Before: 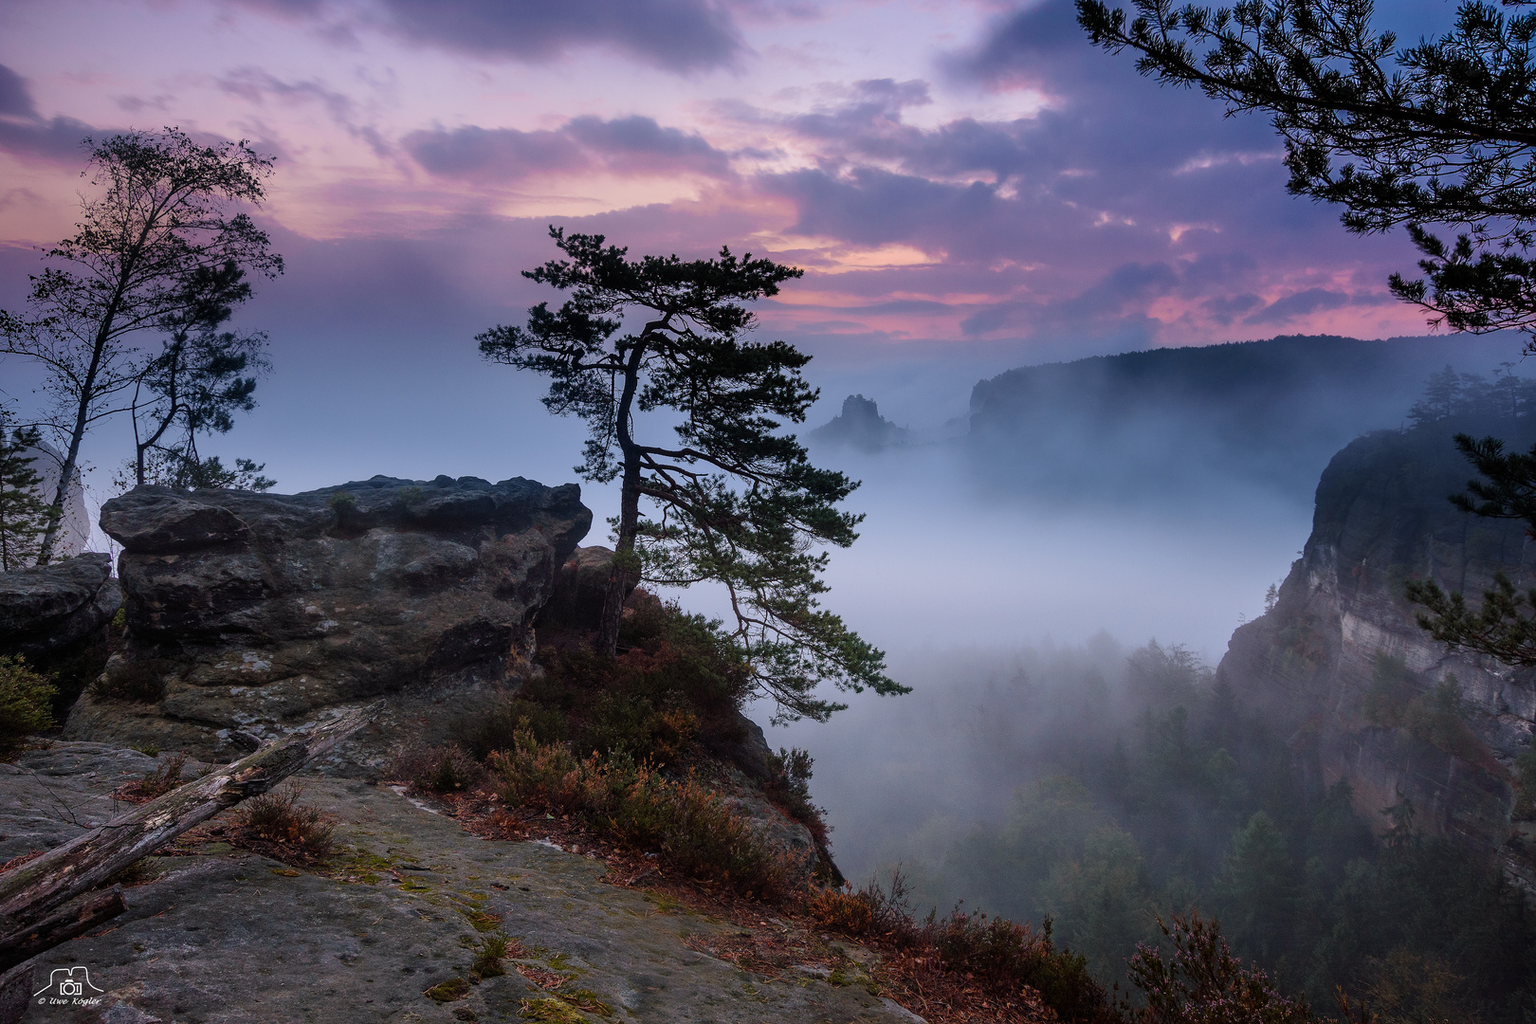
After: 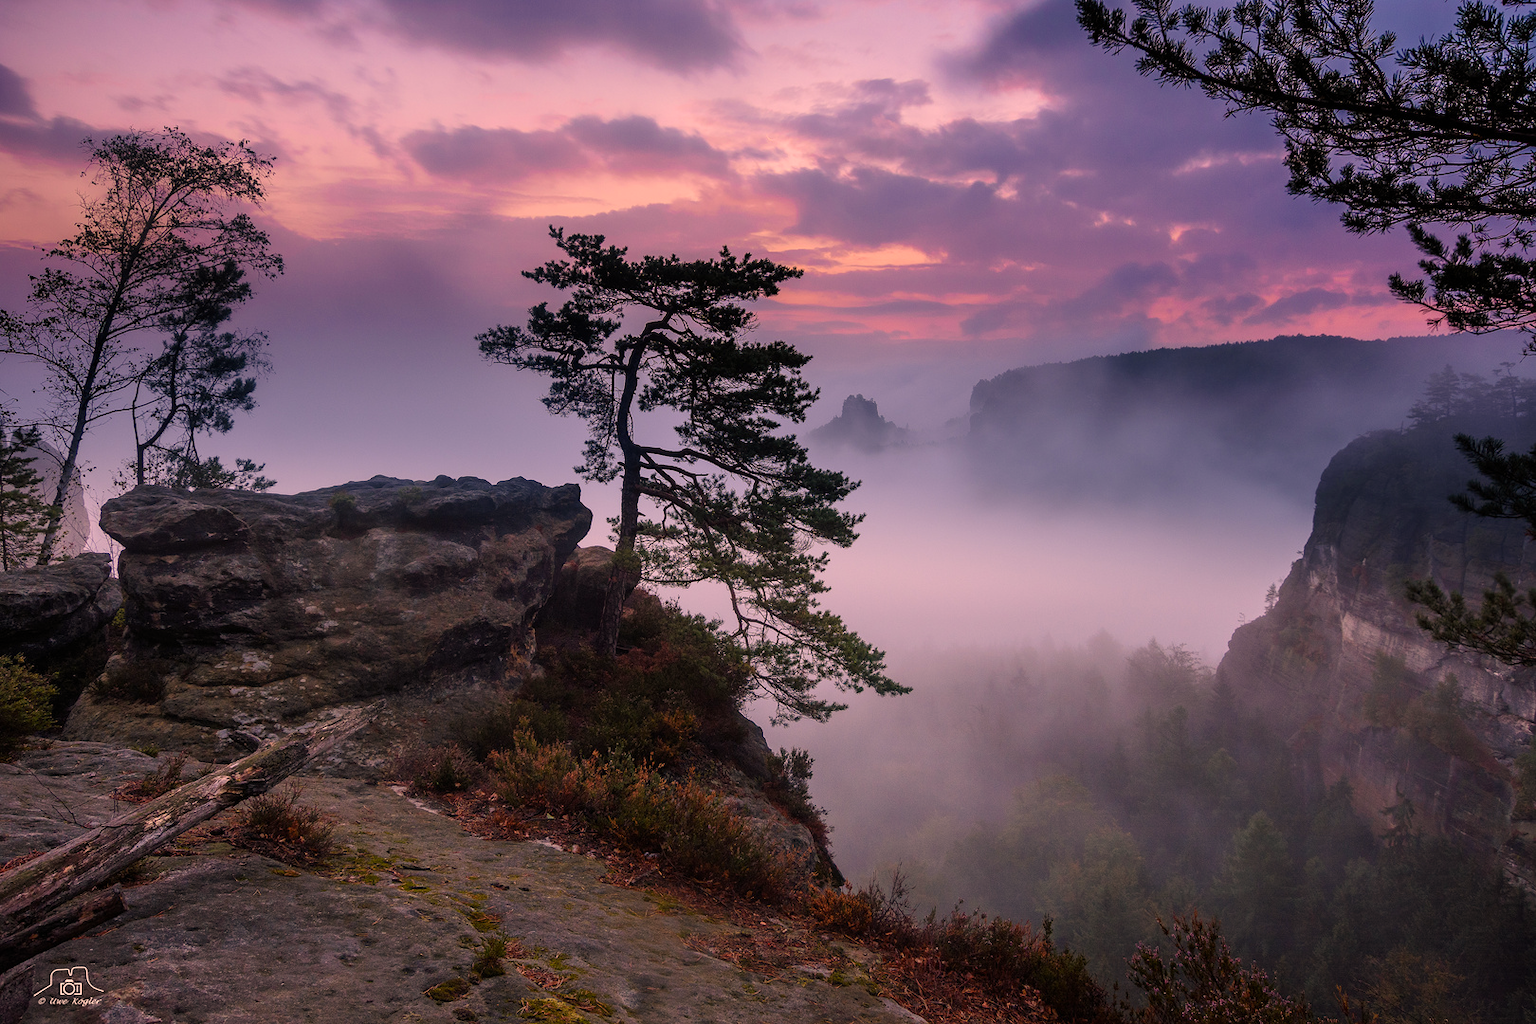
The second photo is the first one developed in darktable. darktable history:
color correction: highlights a* 21.2, highlights b* 19.79
